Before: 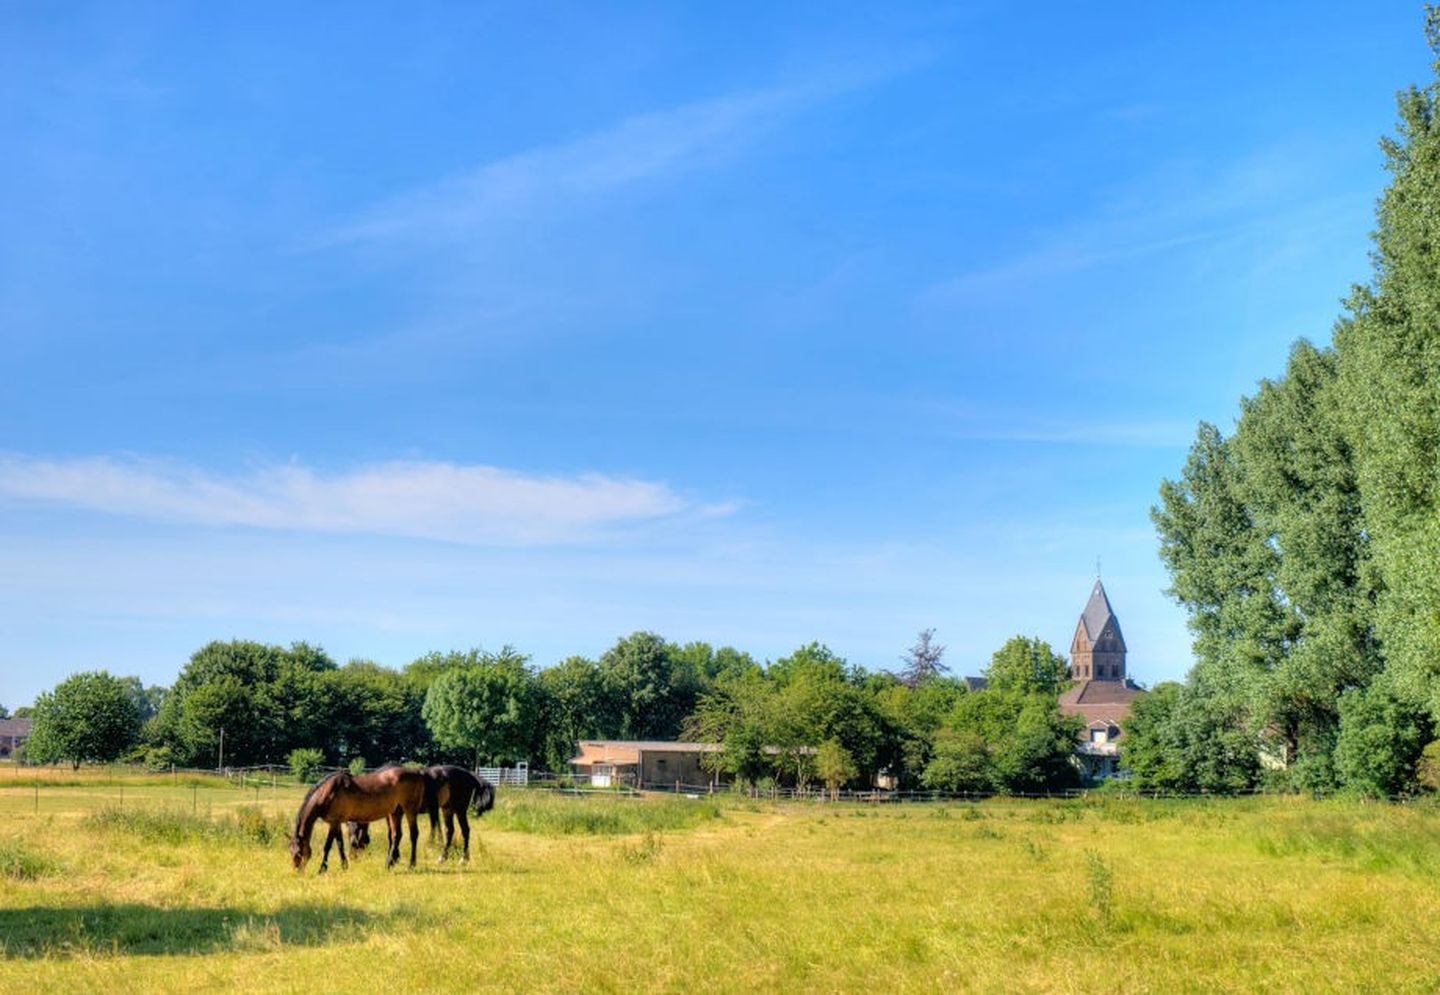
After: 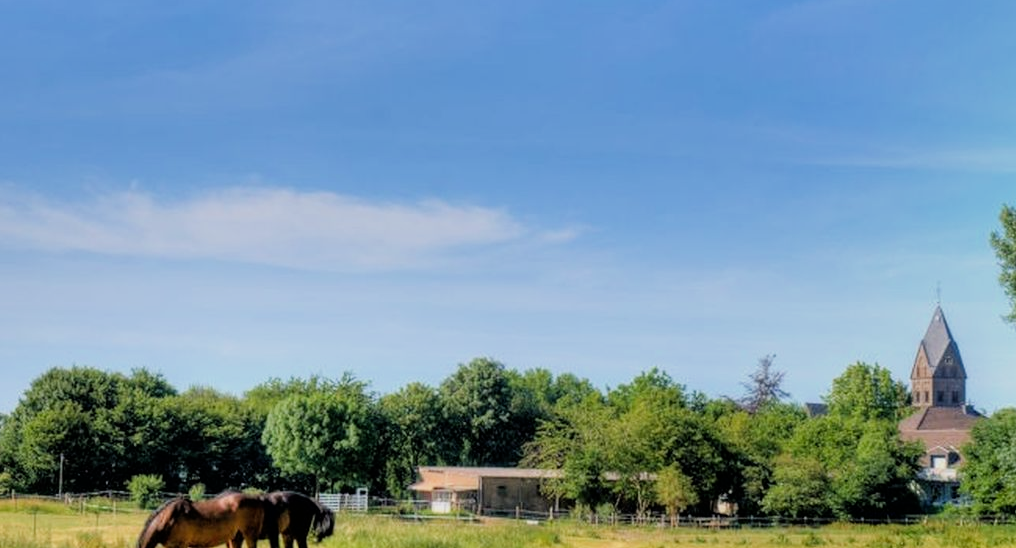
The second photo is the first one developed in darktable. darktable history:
shadows and highlights: radius 172.97, shadows 27.97, white point adjustment 3.21, highlights -68.47, soften with gaussian
filmic rgb: black relative exposure -7.98 EV, white relative exposure 3.82 EV, hardness 4.36
crop: left 11.165%, top 27.595%, right 18.251%, bottom 17.295%
